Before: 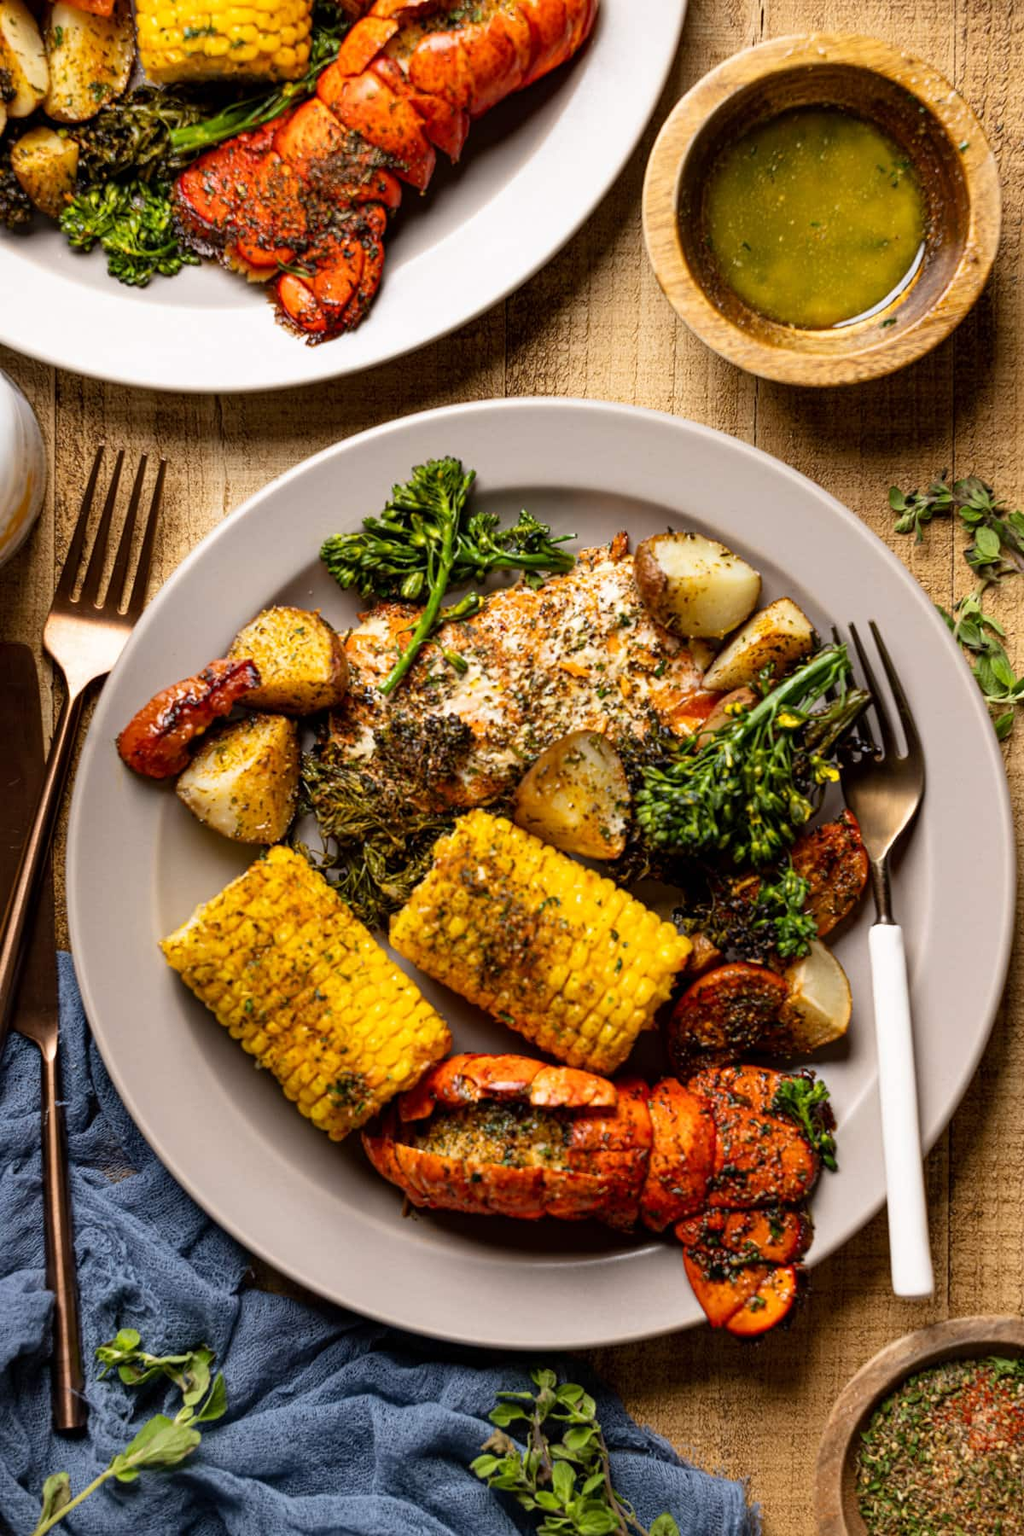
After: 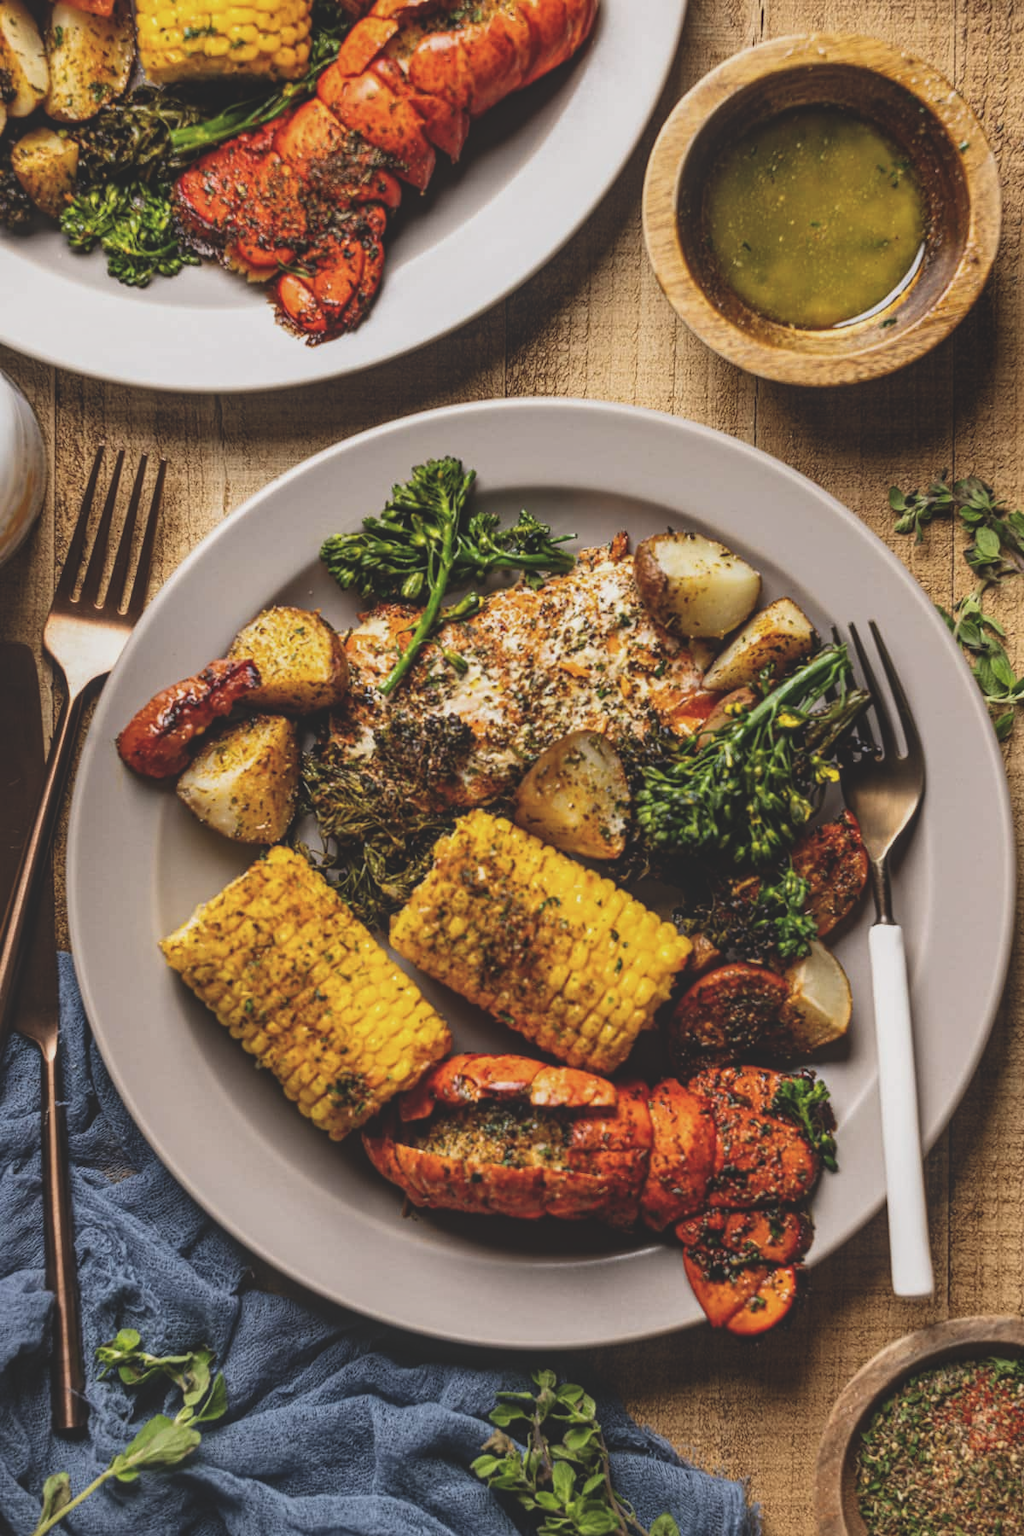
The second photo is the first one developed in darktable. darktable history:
exposure: black level correction -0.037, exposure -0.497 EV, compensate highlight preservation false
local contrast: detail 130%
